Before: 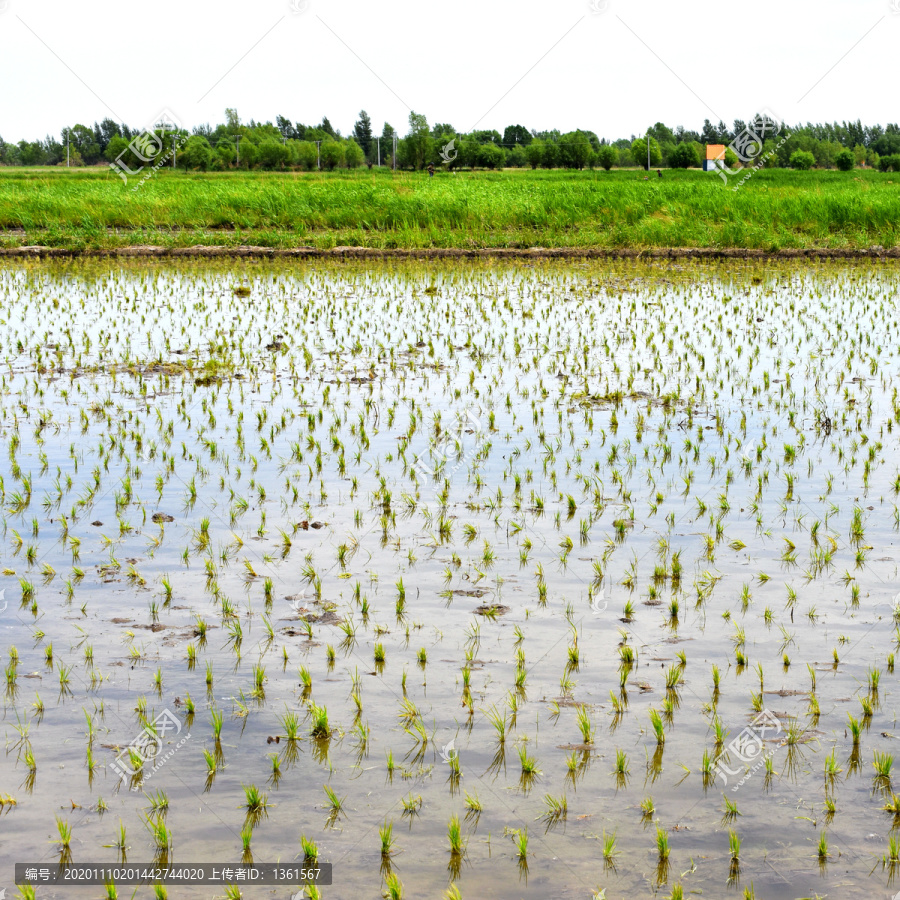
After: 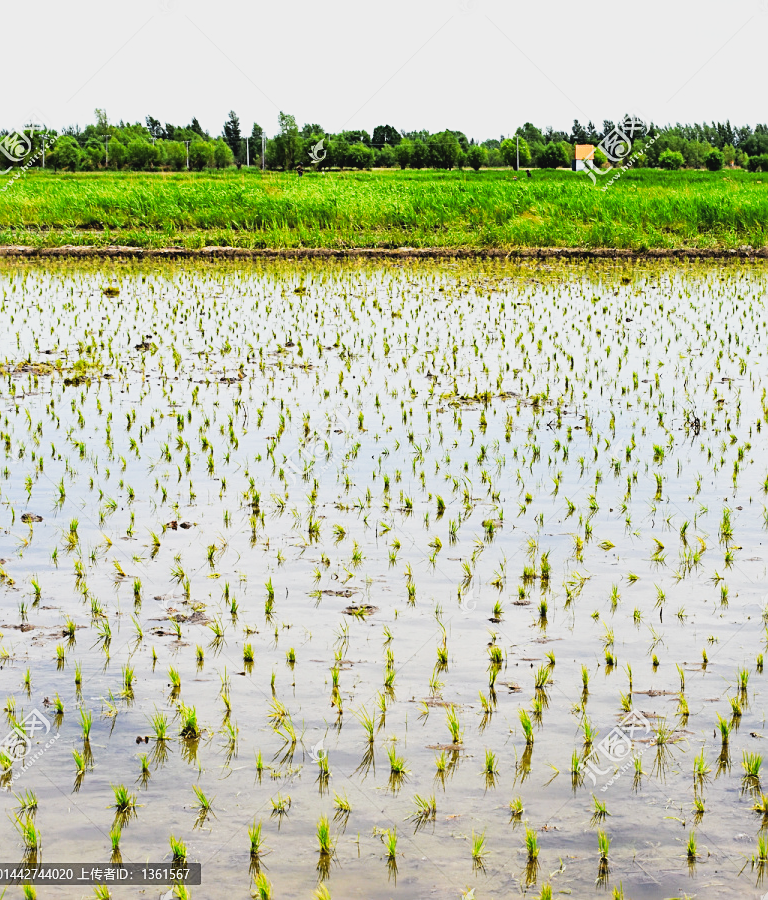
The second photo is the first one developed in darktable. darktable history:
tone curve: curves: ch0 [(0, 0.038) (0.193, 0.212) (0.461, 0.502) (0.629, 0.731) (0.838, 0.916) (1, 0.967)]; ch1 [(0, 0) (0.35, 0.356) (0.45, 0.453) (0.504, 0.503) (0.532, 0.524) (0.558, 0.559) (0.735, 0.762) (1, 1)]; ch2 [(0, 0) (0.281, 0.266) (0.456, 0.469) (0.5, 0.5) (0.533, 0.545) (0.606, 0.607) (0.646, 0.654) (1, 1)], preserve colors none
crop and rotate: left 14.585%
filmic rgb: black relative exposure -8.01 EV, white relative exposure 3.92 EV, hardness 4.27
tone equalizer: on, module defaults
sharpen: on, module defaults
